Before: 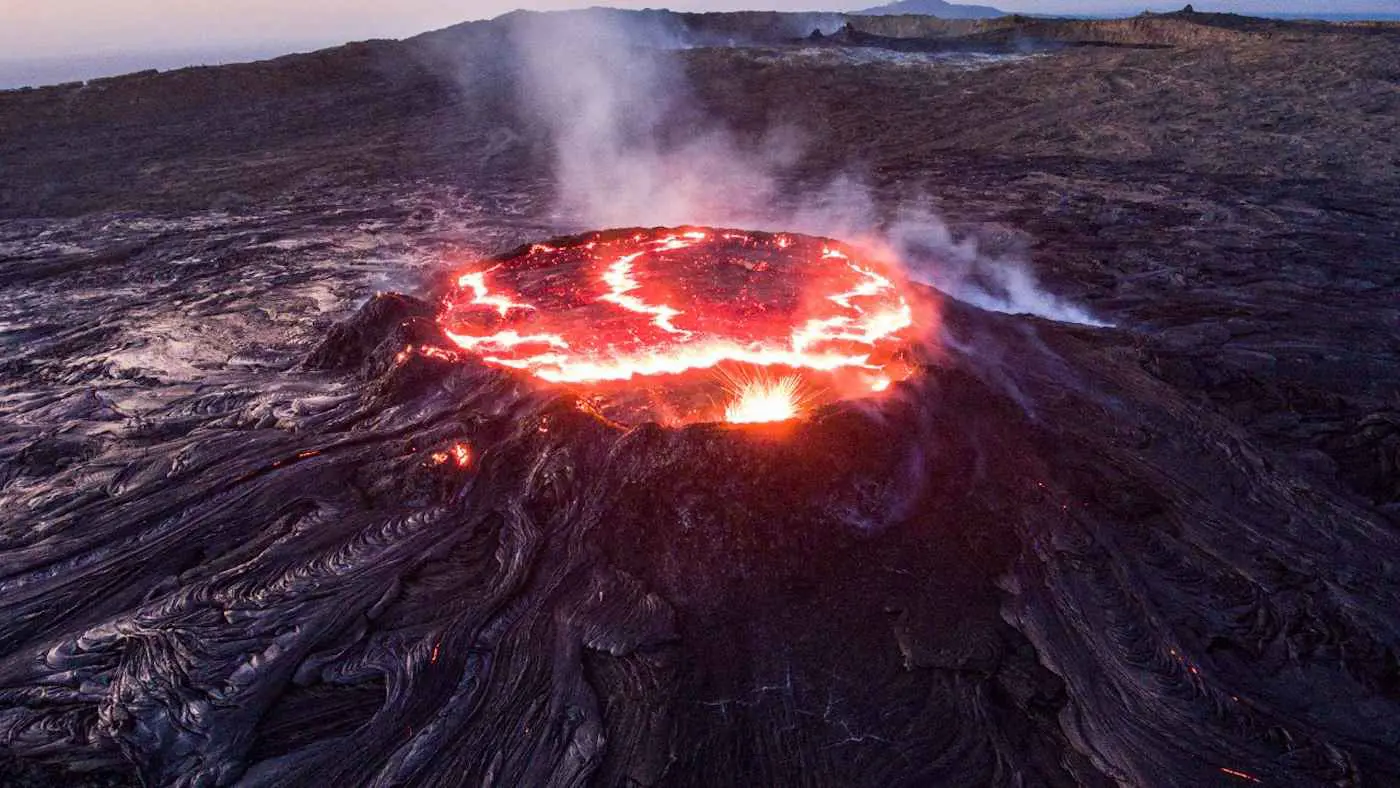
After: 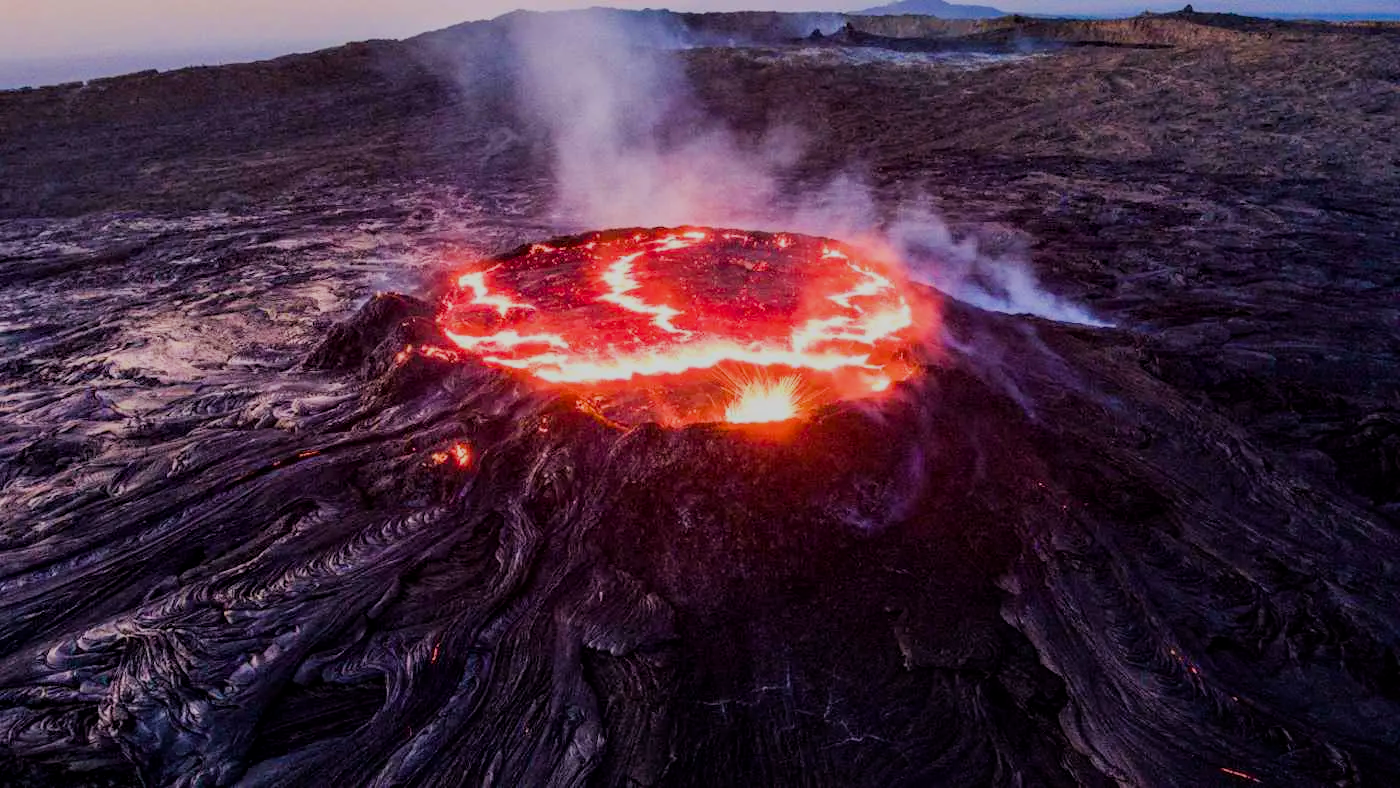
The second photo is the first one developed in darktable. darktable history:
color balance rgb: linear chroma grading › global chroma 9.31%, global vibrance 41.49%
local contrast: highlights 61%, shadows 106%, detail 107%, midtone range 0.529
filmic rgb: black relative exposure -7.65 EV, white relative exposure 4.56 EV, hardness 3.61
